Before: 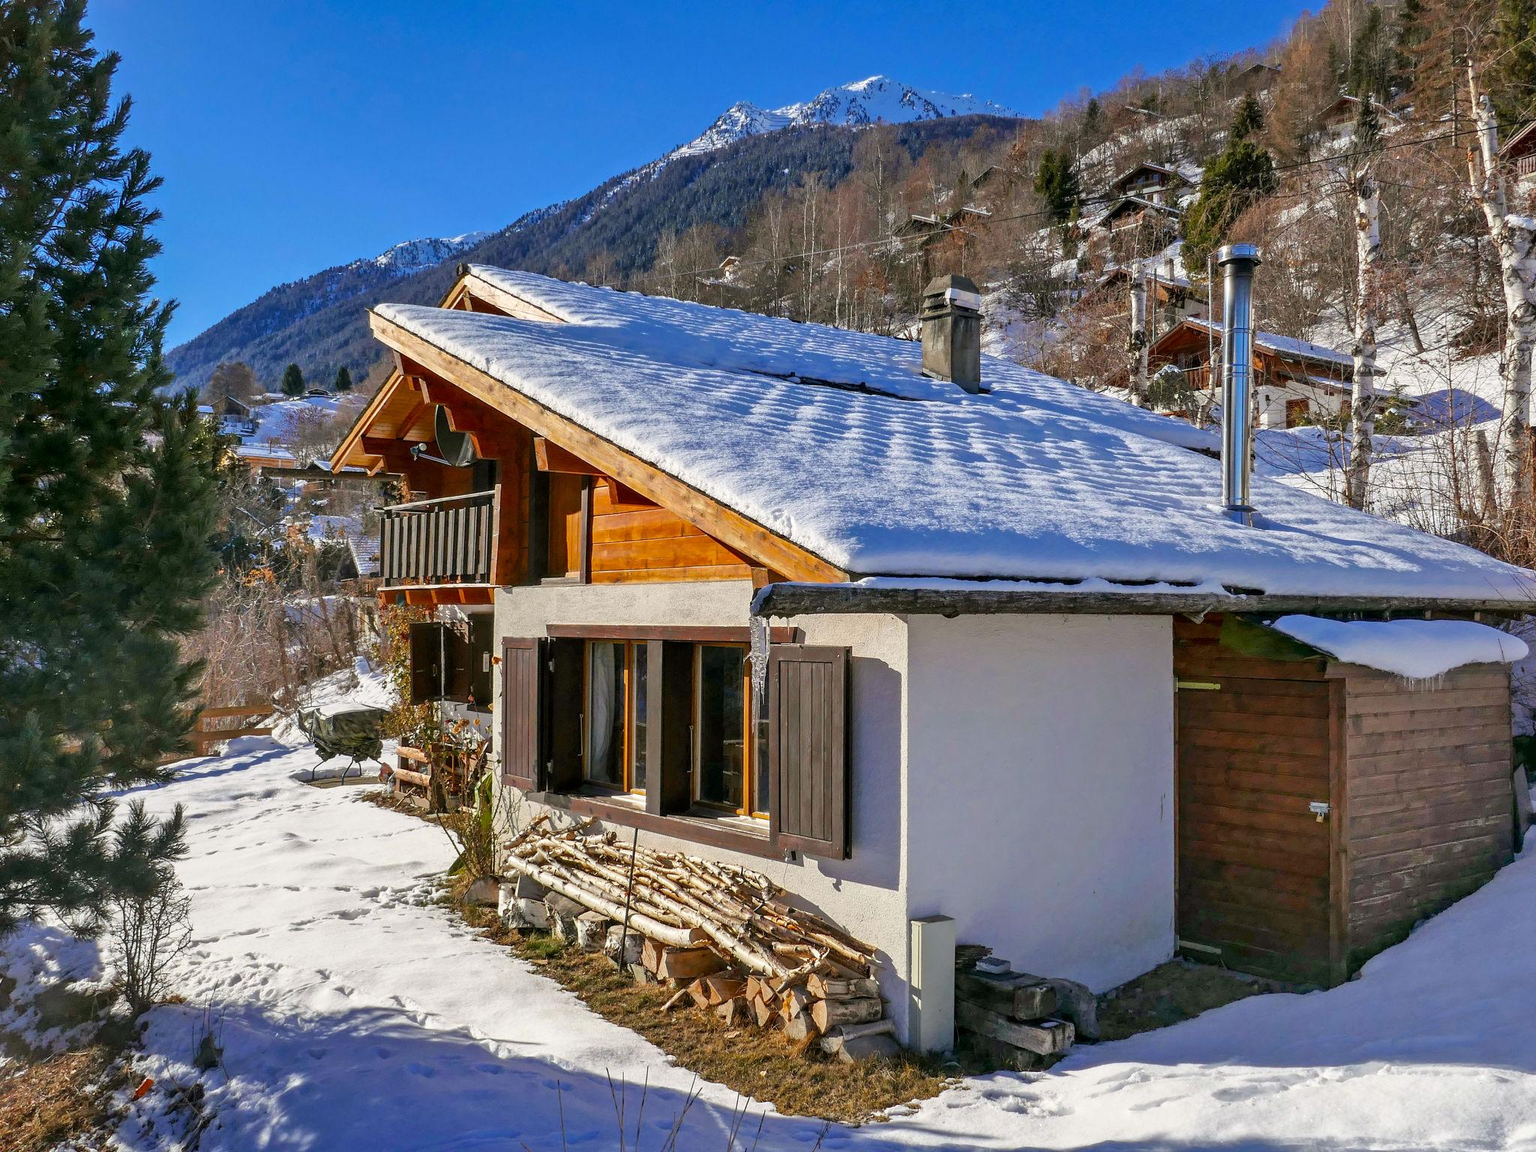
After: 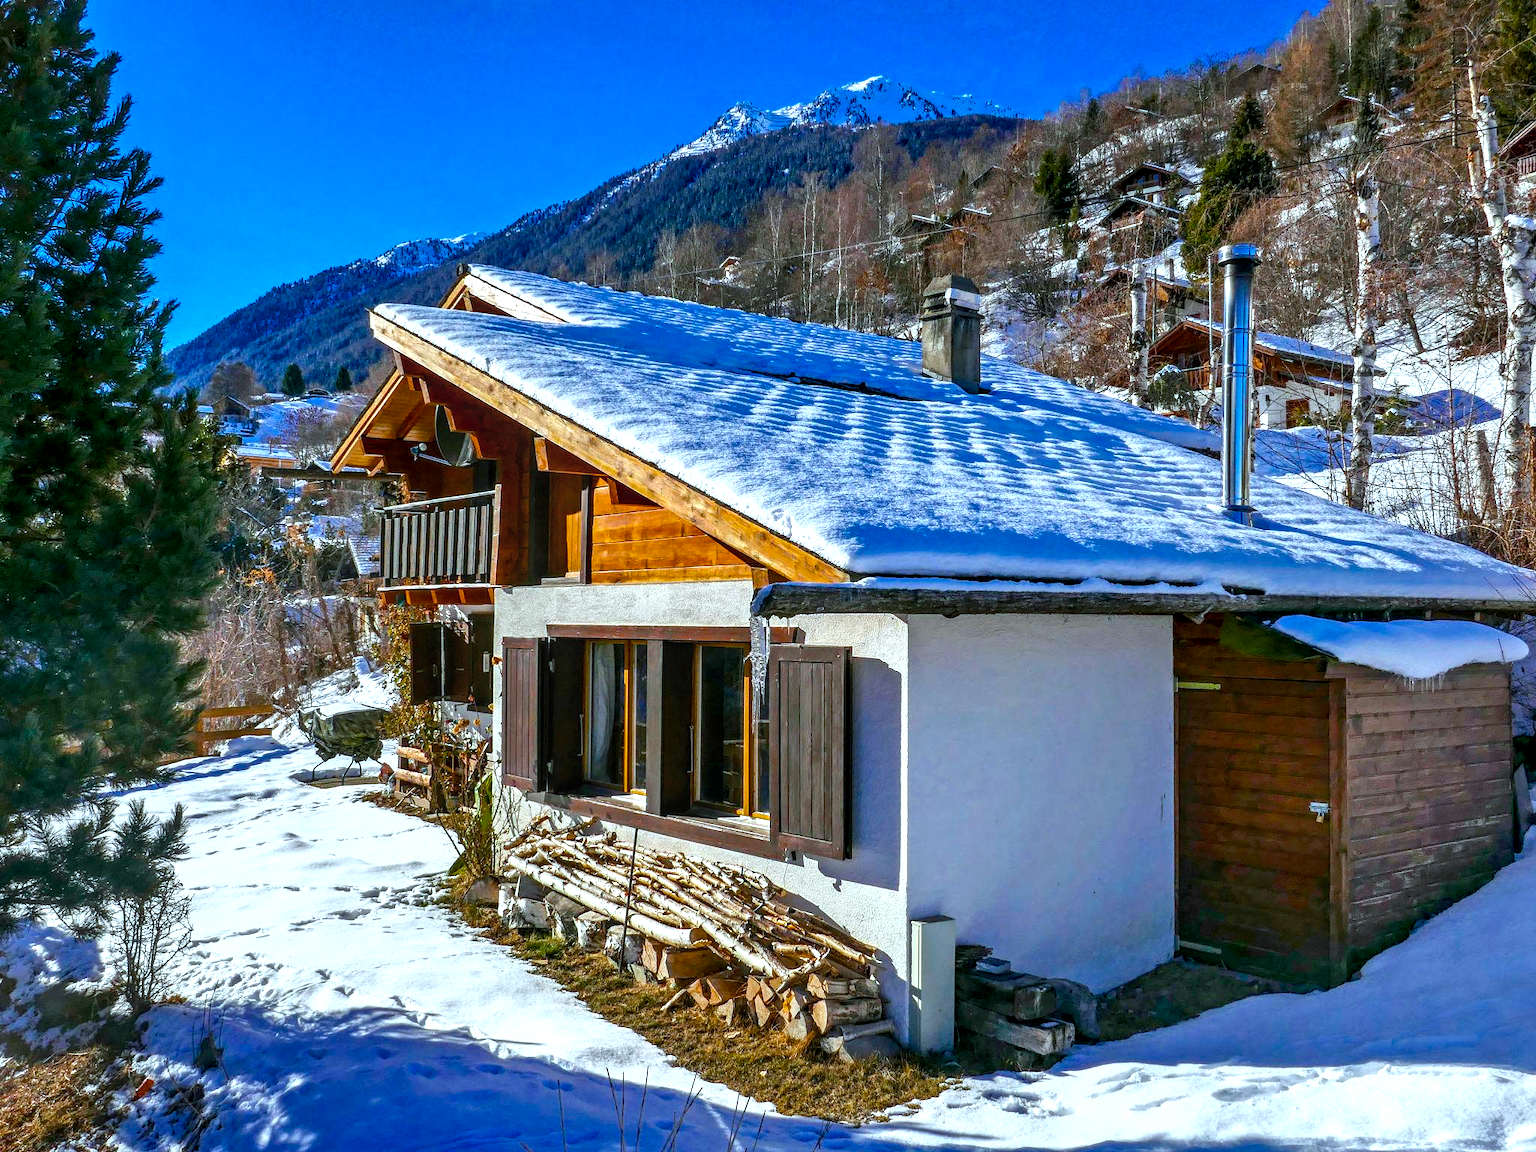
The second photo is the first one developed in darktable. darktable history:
local contrast: on, module defaults
color calibration: illuminant F (fluorescent), F source F9 (Cool White Deluxe 4150 K) – high CRI, x 0.375, y 0.373, temperature 4153.61 K
color balance rgb: perceptual saturation grading › global saturation 20%, perceptual saturation grading › highlights -14.243%, perceptual saturation grading › shadows 49.416%, perceptual brilliance grading › global brilliance 14.831%, perceptual brilliance grading › shadows -34.922%, global vibrance 20%
